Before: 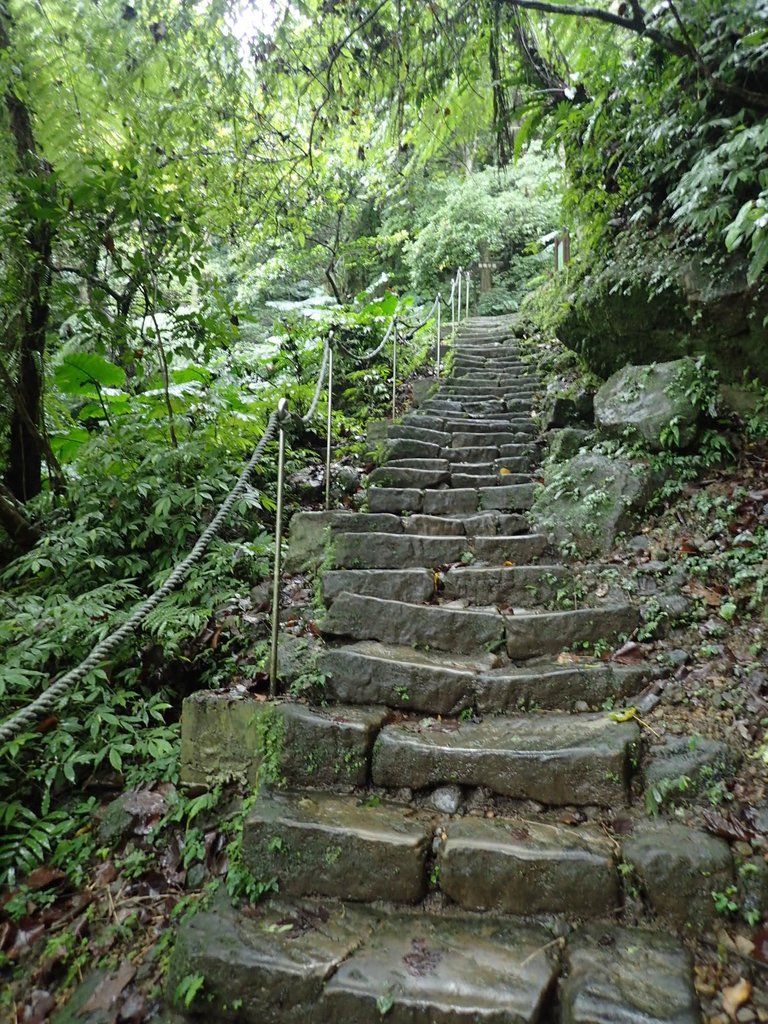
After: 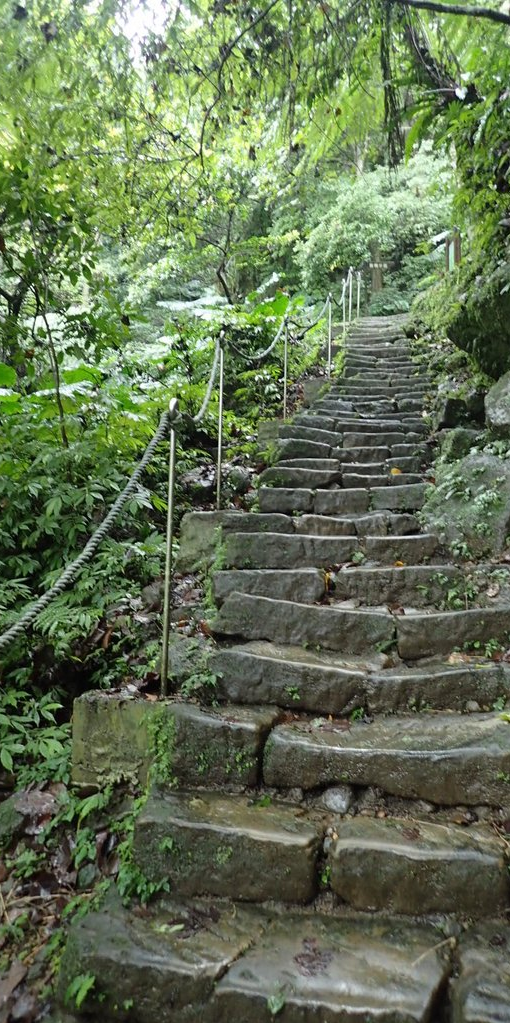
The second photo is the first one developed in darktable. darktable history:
crop and rotate: left 14.292%, right 19.268%
